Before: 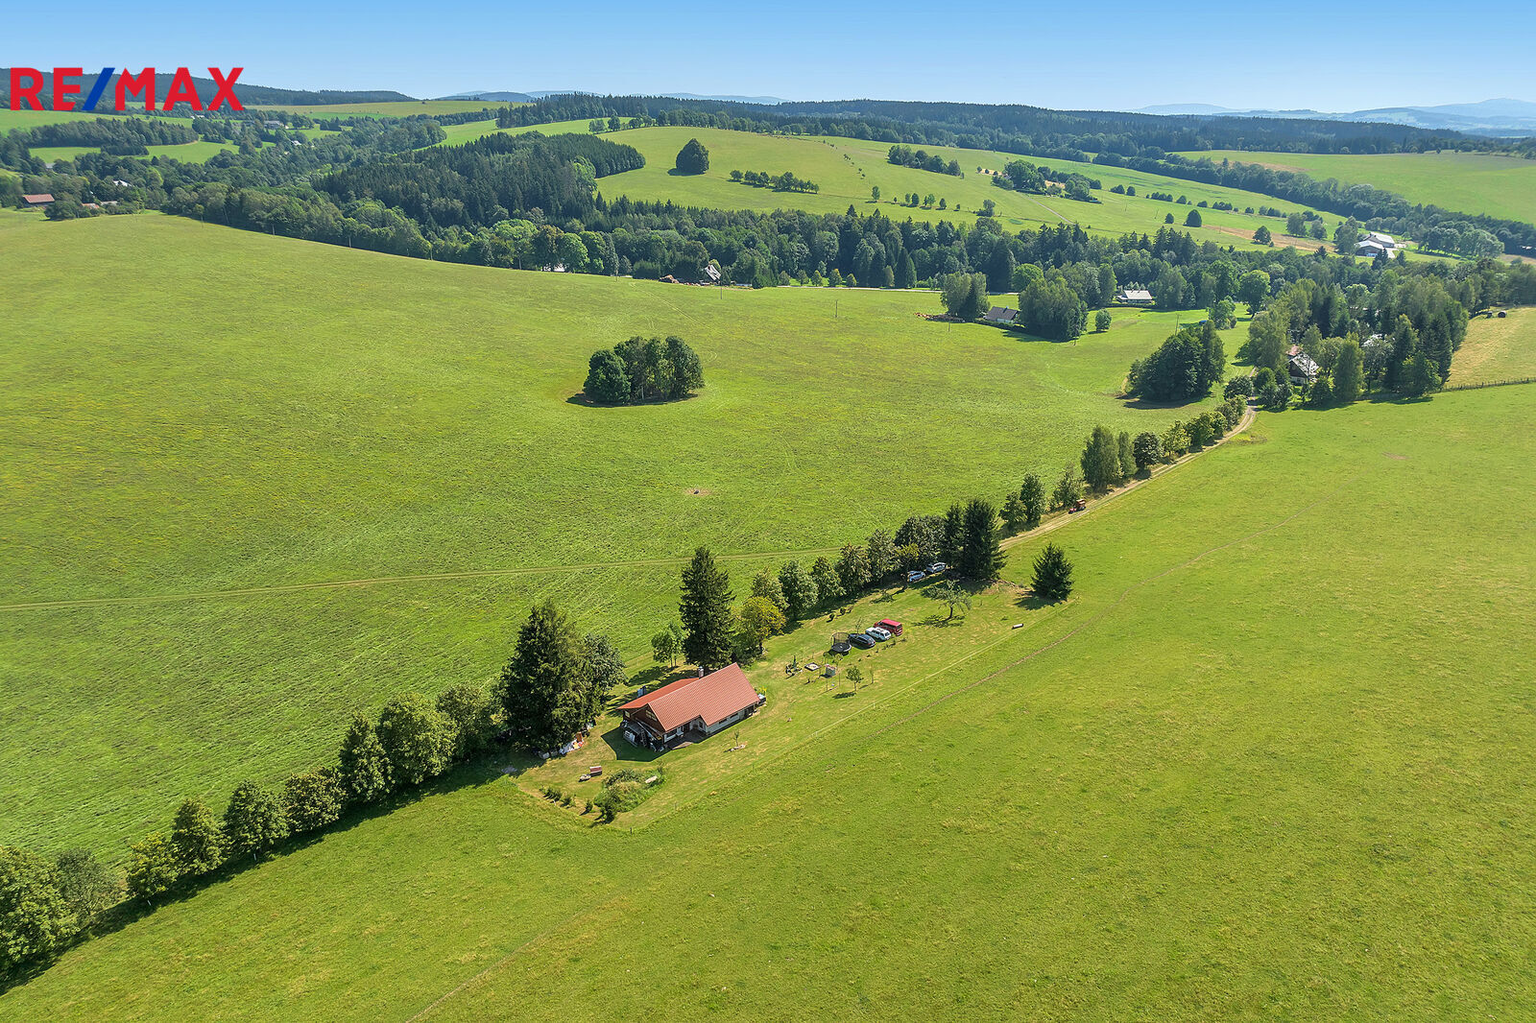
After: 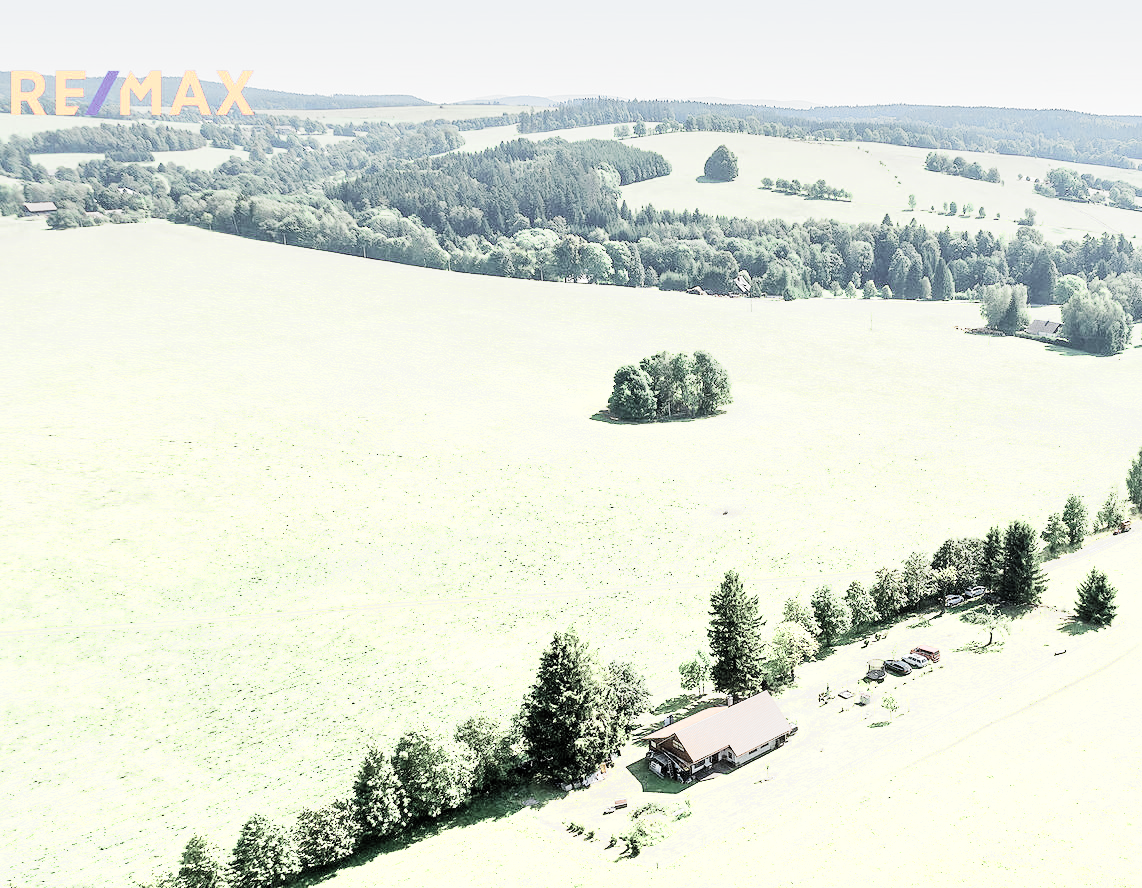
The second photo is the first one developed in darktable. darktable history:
exposure: black level correction 0, exposure 1.674 EV, compensate exposure bias true, compensate highlight preservation false
filmic rgb: black relative exposure -5.14 EV, white relative exposure 3.96 EV, hardness 2.9, contrast 1.298, preserve chrominance no, color science v5 (2021), contrast in shadows safe, contrast in highlights safe
color zones: curves: ch0 [(0.25, 0.667) (0.758, 0.368)]; ch1 [(0.215, 0.245) (0.761, 0.373)]; ch2 [(0.247, 0.554) (0.761, 0.436)]
crop: right 28.586%, bottom 16.624%
